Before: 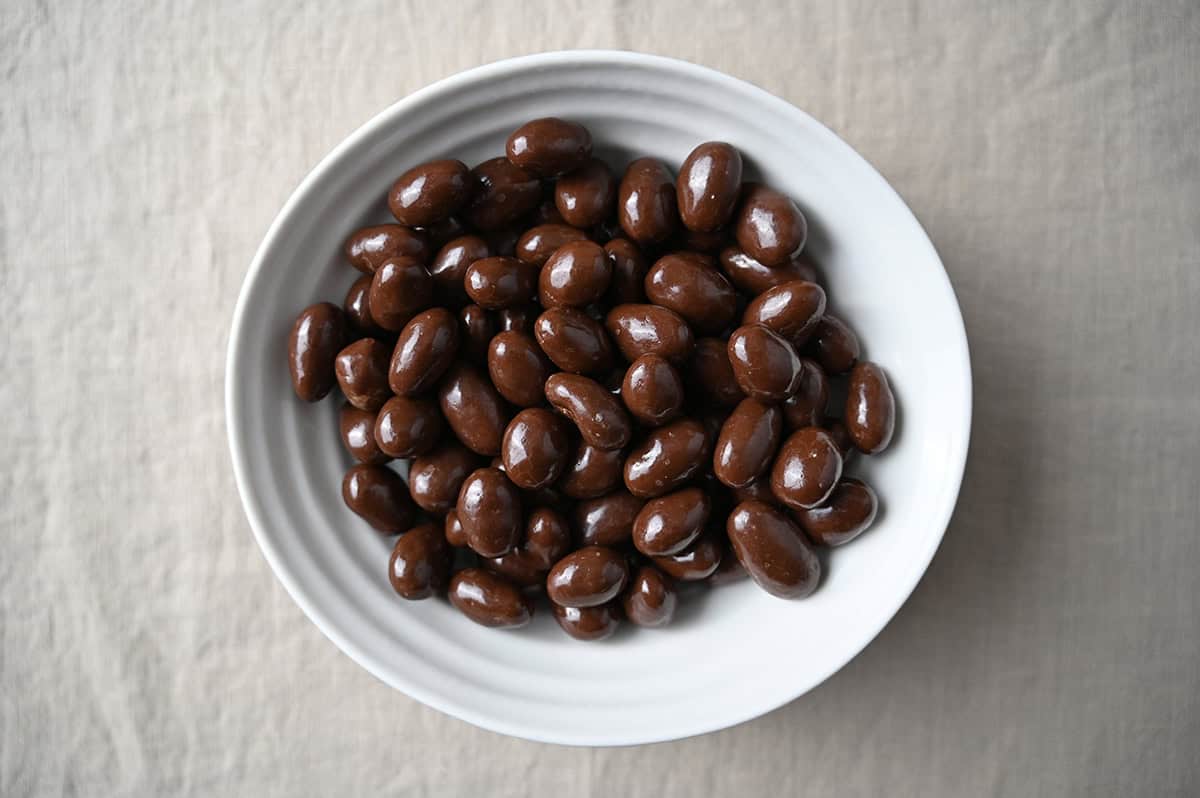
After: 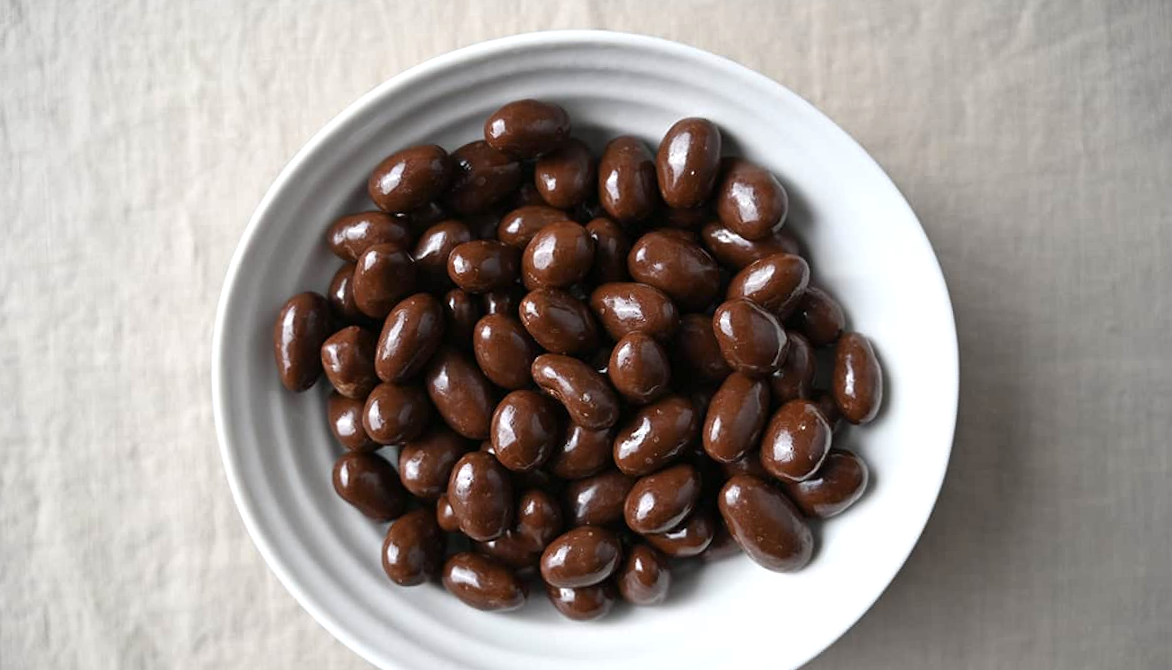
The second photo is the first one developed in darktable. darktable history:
rotate and perspective: rotation -2°, crop left 0.022, crop right 0.978, crop top 0.049, crop bottom 0.951
crop and rotate: top 0%, bottom 11.49%
exposure: exposure 0.2 EV, compensate highlight preservation false
